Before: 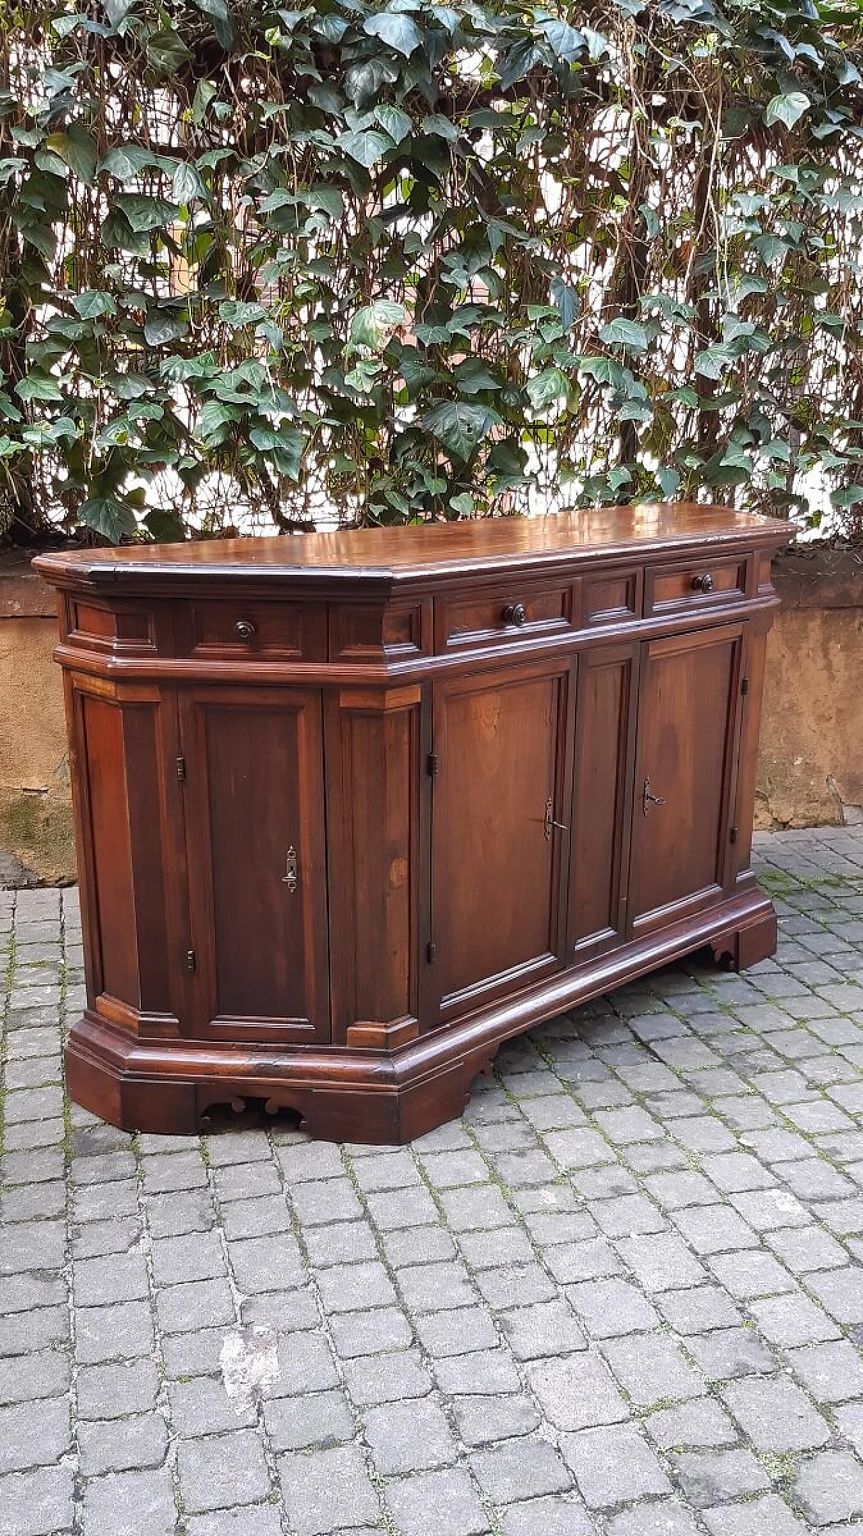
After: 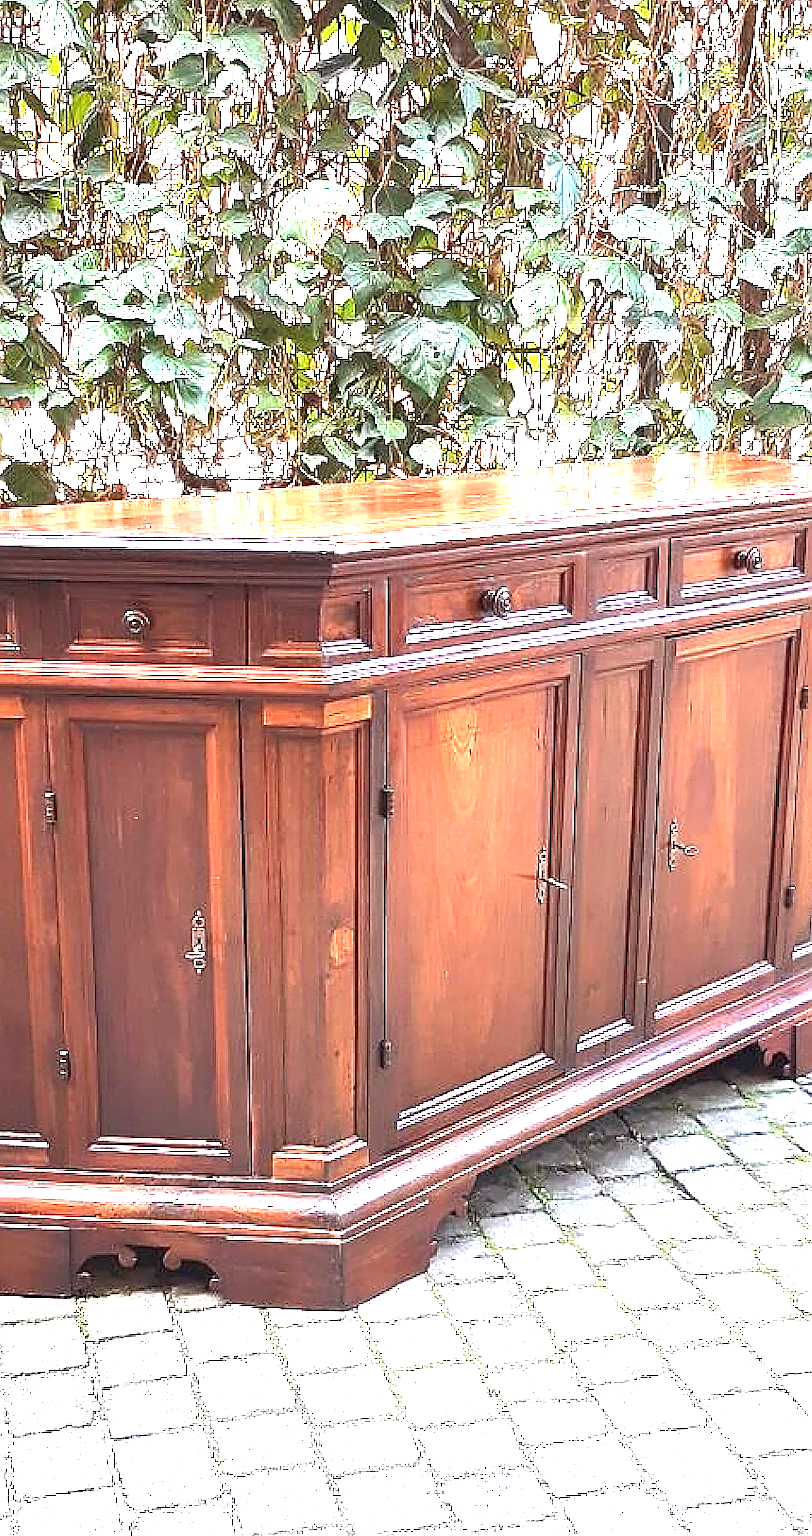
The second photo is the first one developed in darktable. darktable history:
tone equalizer: edges refinement/feathering 500, mask exposure compensation -1.57 EV, preserve details no
crop and rotate: left 16.588%, top 10.755%, right 12.914%, bottom 14.425%
exposure: exposure 2.209 EV, compensate exposure bias true, compensate highlight preservation false
sharpen: on, module defaults
